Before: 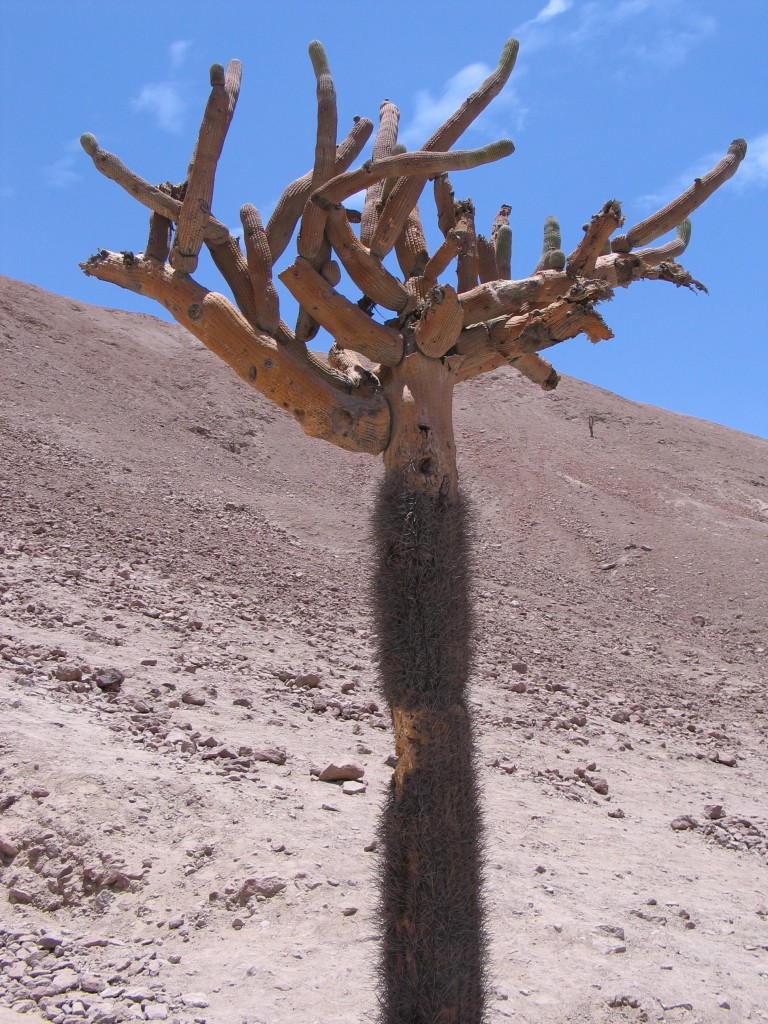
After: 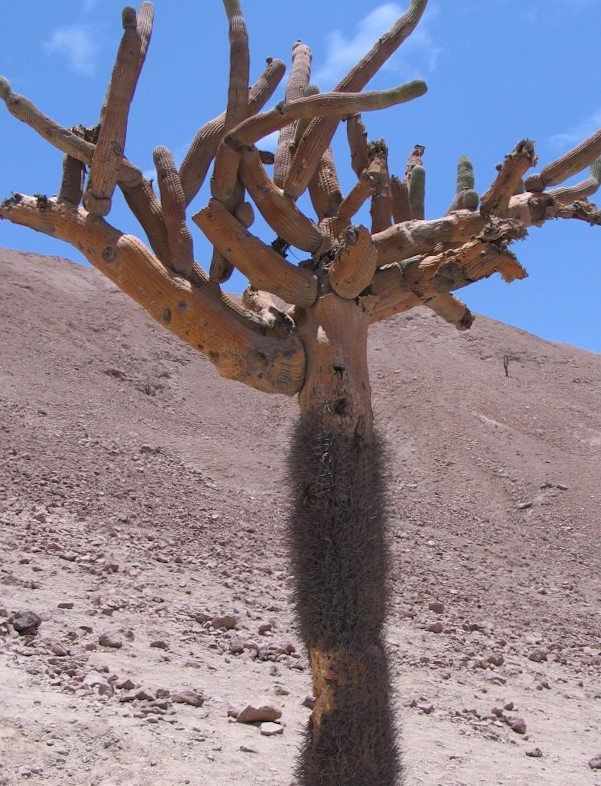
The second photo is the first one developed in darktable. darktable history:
crop and rotate: left 10.77%, top 5.1%, right 10.41%, bottom 16.76%
rotate and perspective: rotation -0.45°, automatic cropping original format, crop left 0.008, crop right 0.992, crop top 0.012, crop bottom 0.988
